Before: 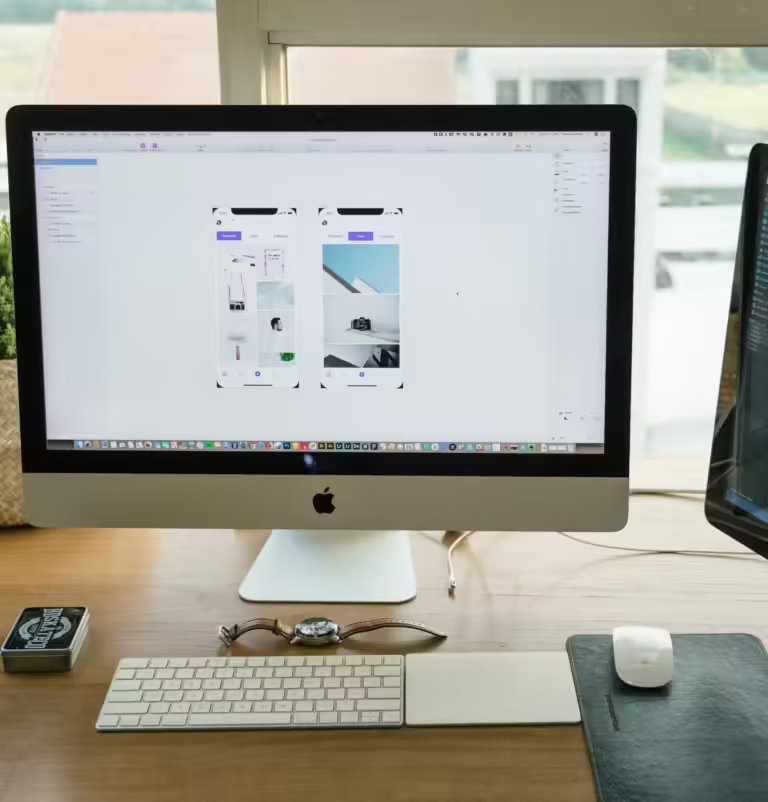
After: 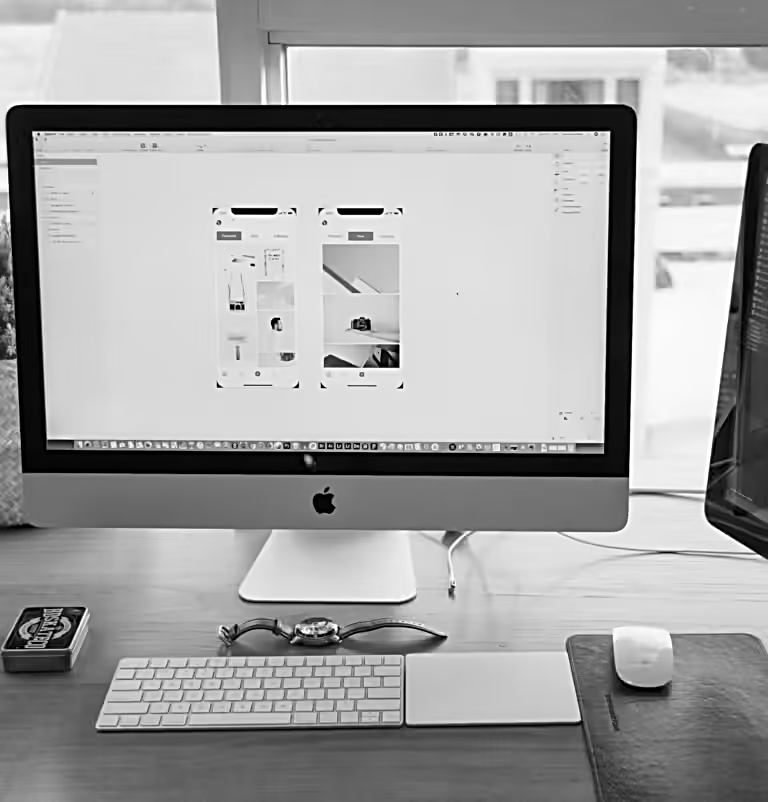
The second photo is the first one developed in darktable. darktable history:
sharpen: radius 2.543, amount 0.636
monochrome: on, module defaults
